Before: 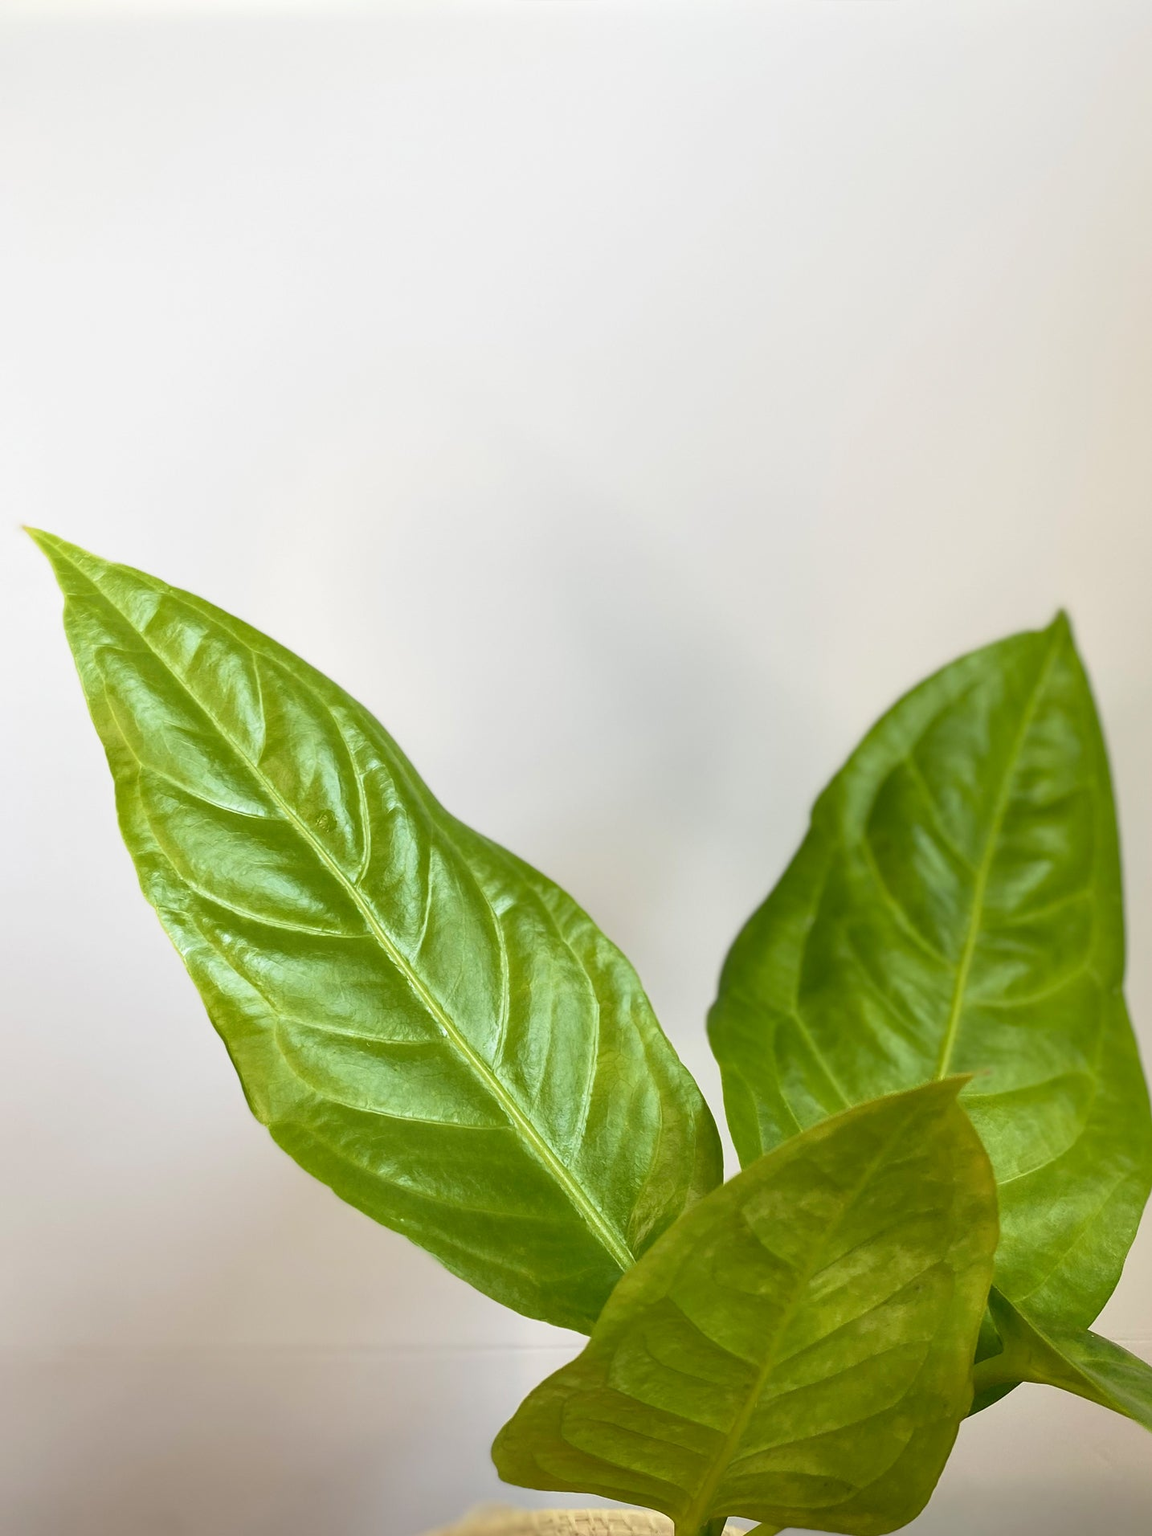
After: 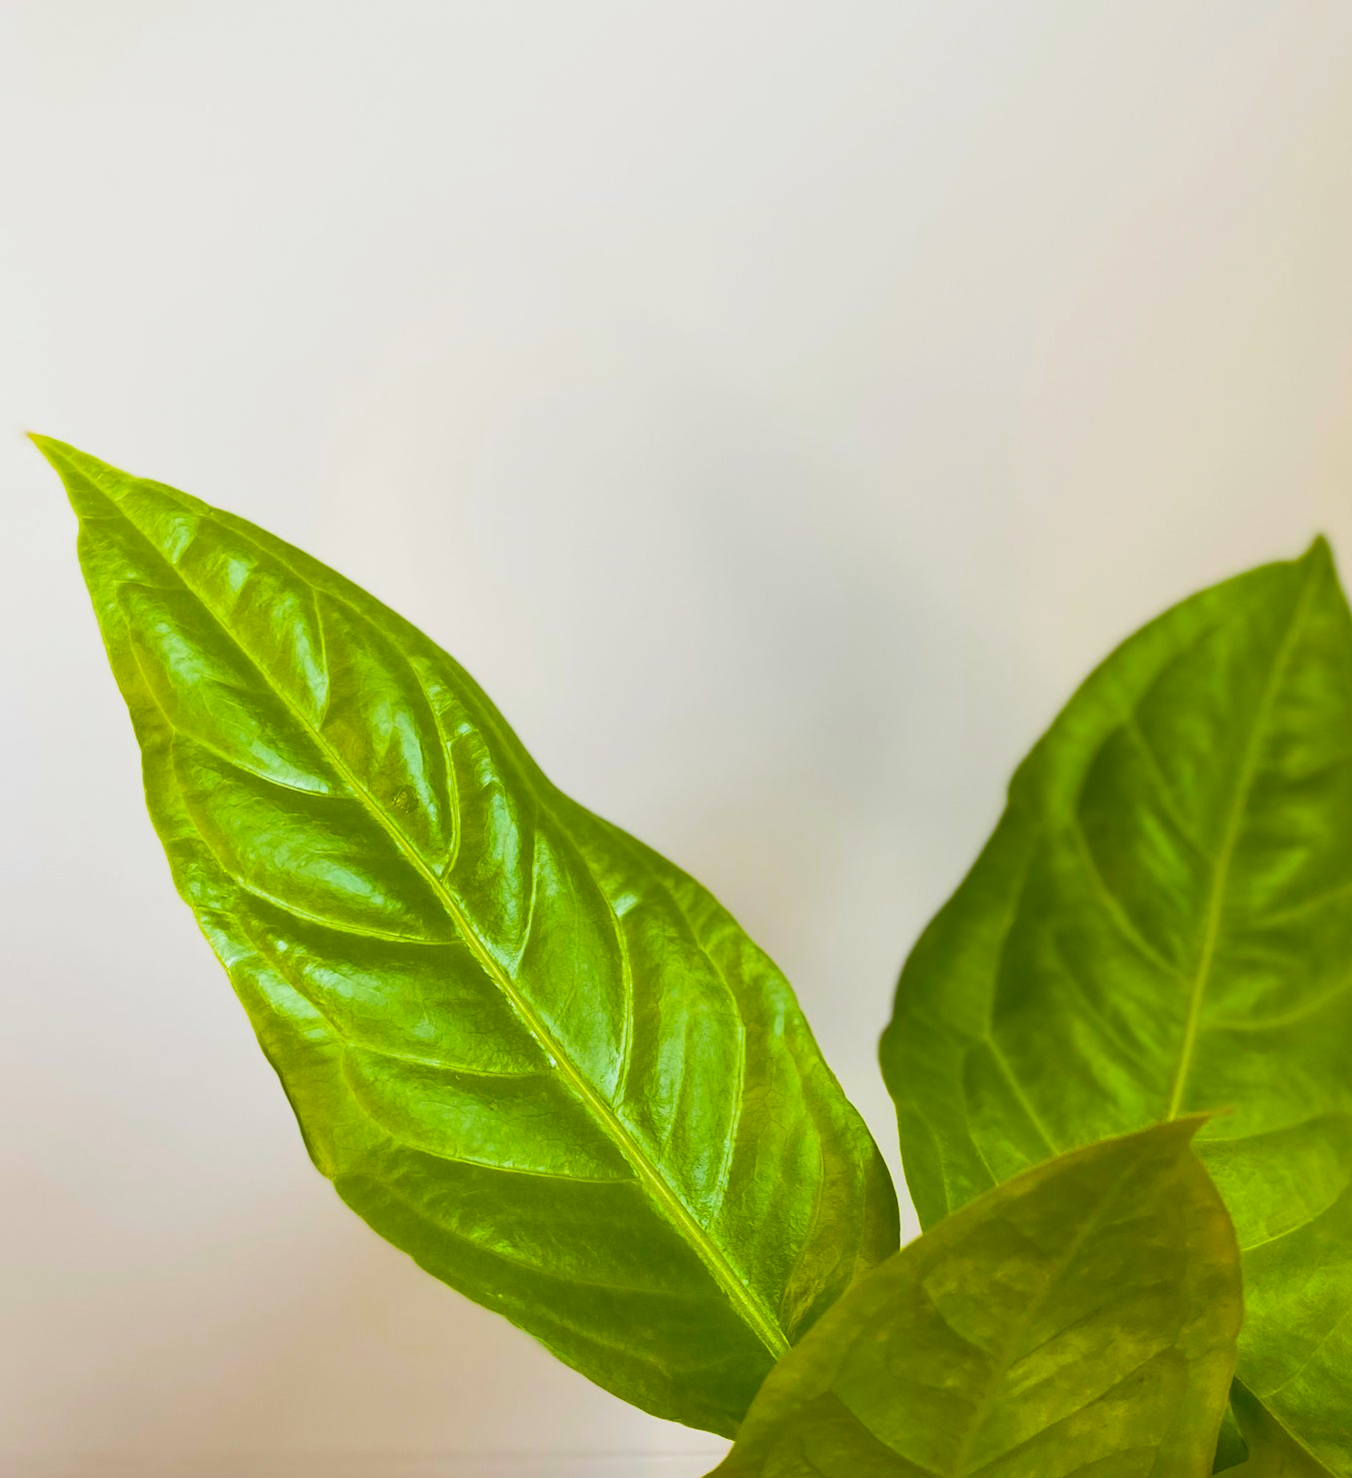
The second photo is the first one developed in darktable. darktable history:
color balance rgb: power › chroma 0.683%, power › hue 60°, global offset › hue 170.37°, linear chroma grading › global chroma 24.37%, perceptual saturation grading › global saturation 29.388%, perceptual brilliance grading › global brilliance 15.355%, perceptual brilliance grading › shadows -35.144%, contrast -29.461%
crop and rotate: angle 0.062°, top 11.635%, right 5.523%, bottom 10.946%
